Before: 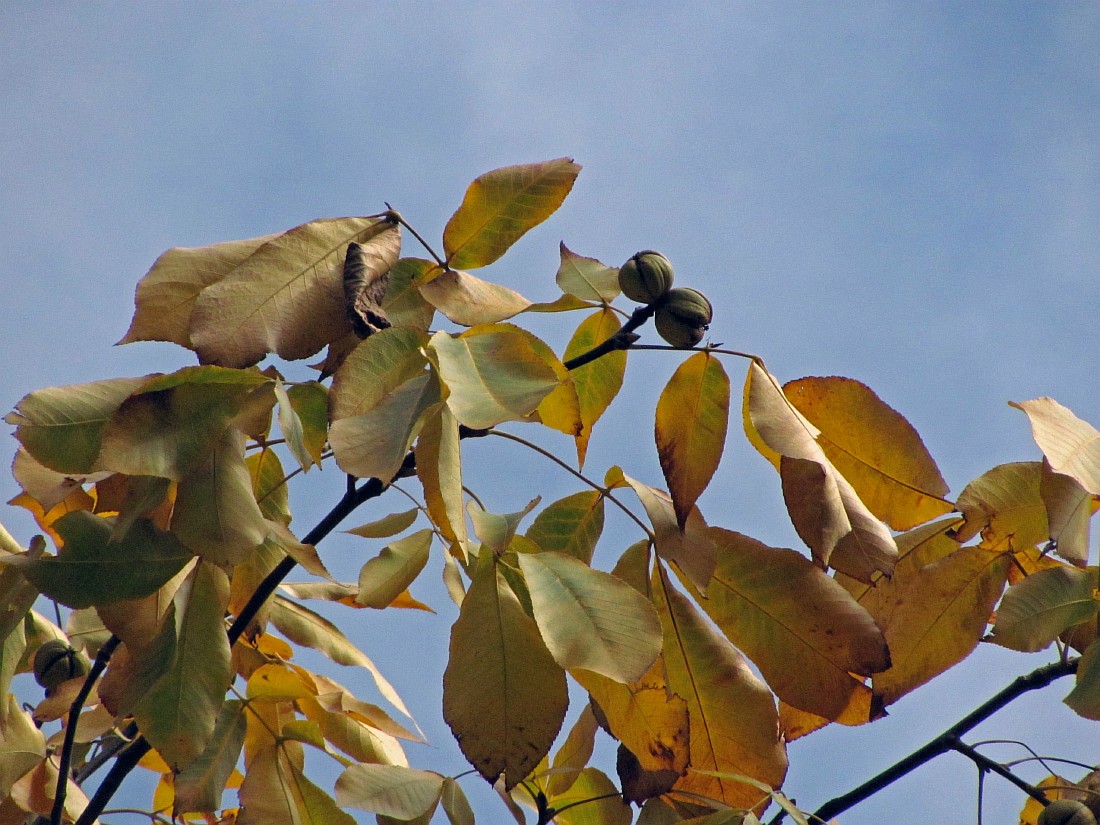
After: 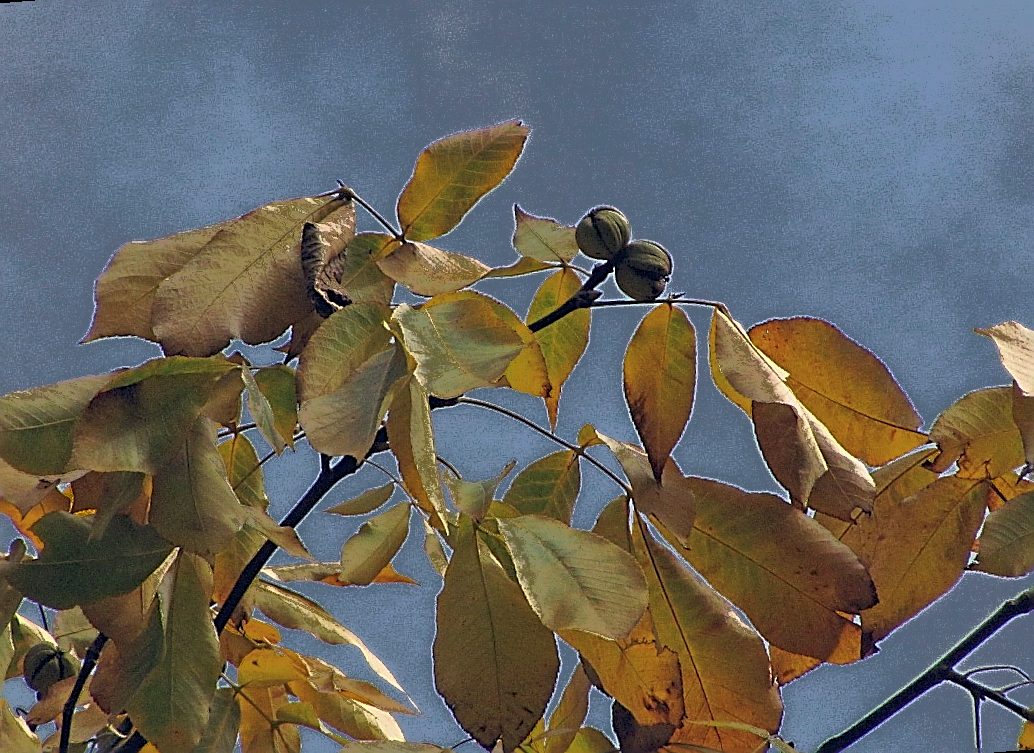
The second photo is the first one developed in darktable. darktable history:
fill light: exposure -0.73 EV, center 0.69, width 2.2
tone equalizer: on, module defaults
tone curve: curves: ch0 [(0, 0) (0.003, 0.023) (0.011, 0.033) (0.025, 0.057) (0.044, 0.099) (0.069, 0.132) (0.1, 0.155) (0.136, 0.179) (0.177, 0.213) (0.224, 0.255) (0.277, 0.299) (0.335, 0.347) (0.399, 0.407) (0.468, 0.473) (0.543, 0.546) (0.623, 0.619) (0.709, 0.698) (0.801, 0.775) (0.898, 0.871) (1, 1)], preserve colors none
sharpen: amount 1
rotate and perspective: rotation -4.57°, crop left 0.054, crop right 0.944, crop top 0.087, crop bottom 0.914
